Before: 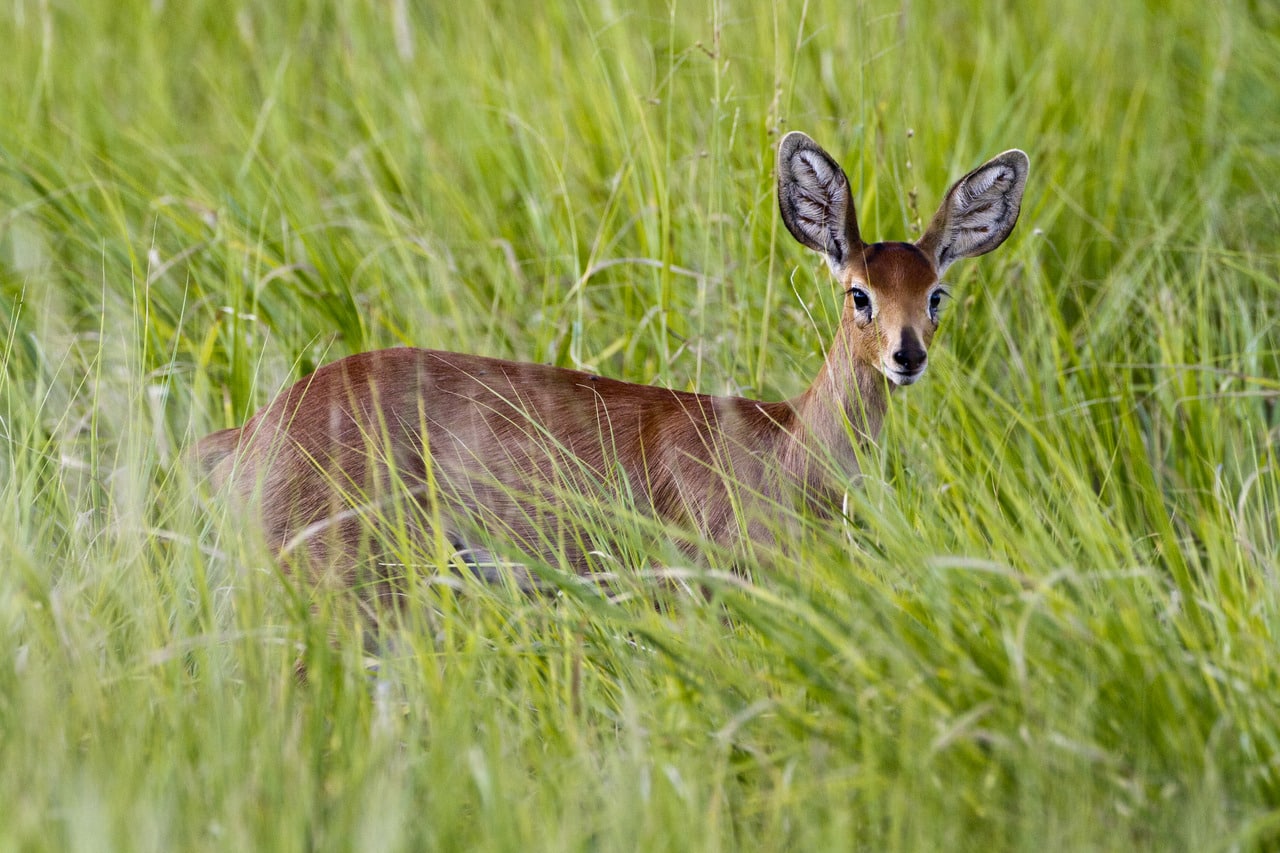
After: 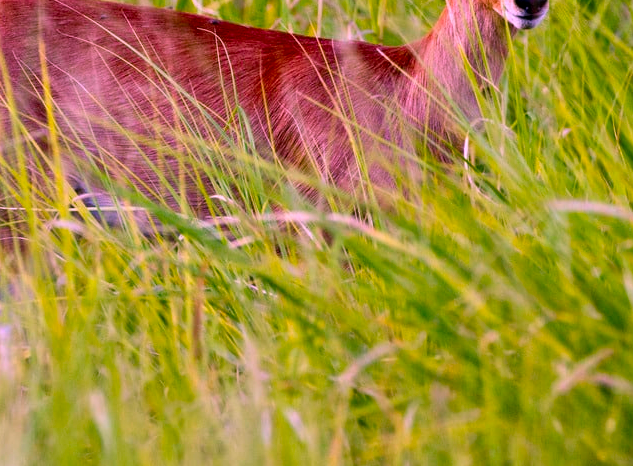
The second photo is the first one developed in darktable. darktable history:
color correction: highlights a* 19.5, highlights b* -11.53, saturation 1.69
contrast brightness saturation: saturation -0.05
crop: left 29.672%, top 41.786%, right 20.851%, bottom 3.487%
